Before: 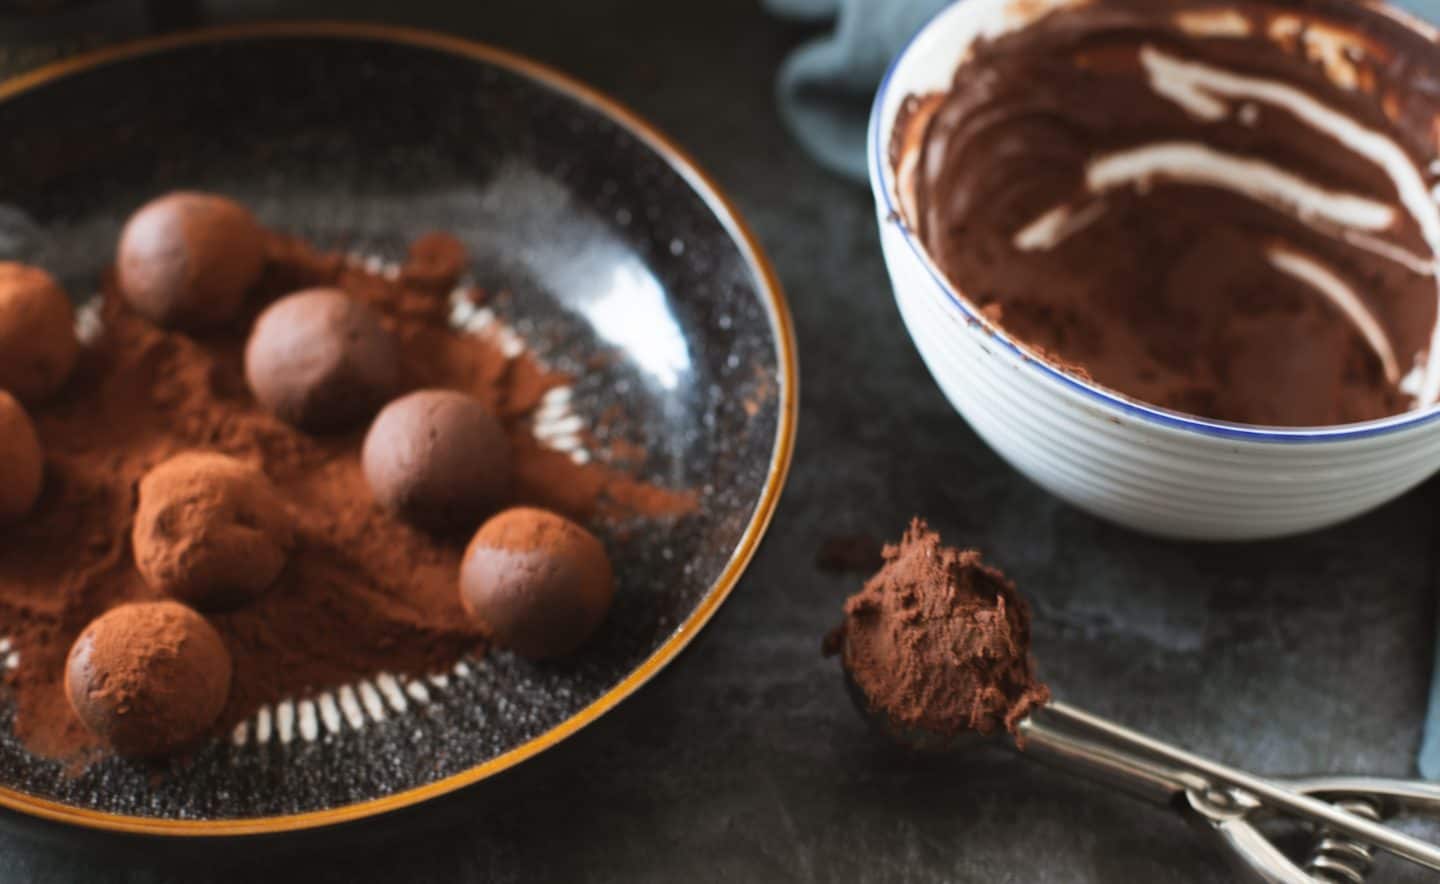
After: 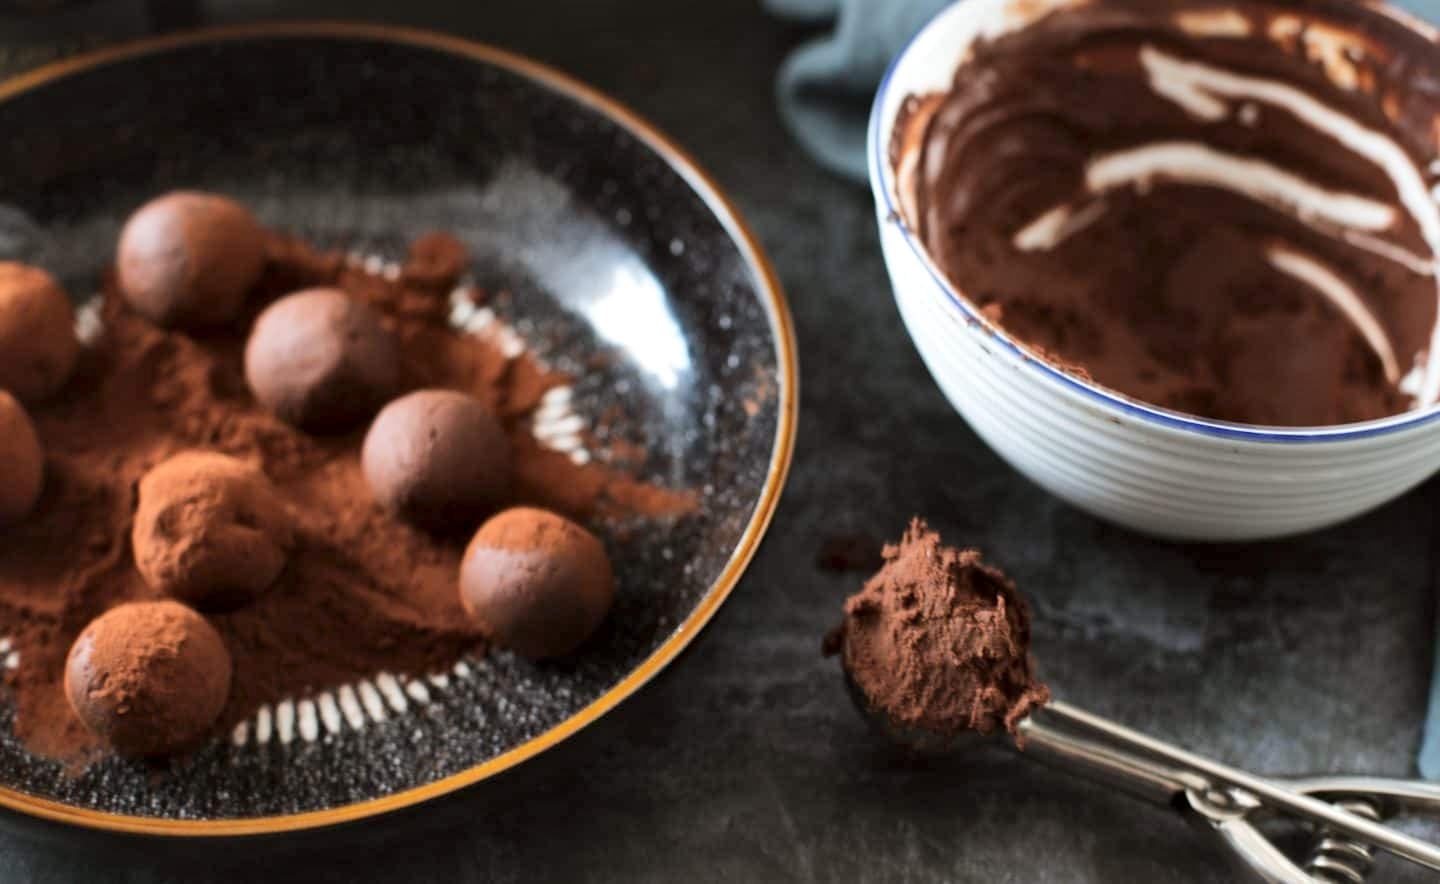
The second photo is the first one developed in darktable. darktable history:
local contrast: mode bilateral grid, contrast 24, coarseness 60, detail 151%, midtone range 0.2
tone equalizer: edges refinement/feathering 500, mask exposure compensation -1.57 EV, preserve details no
